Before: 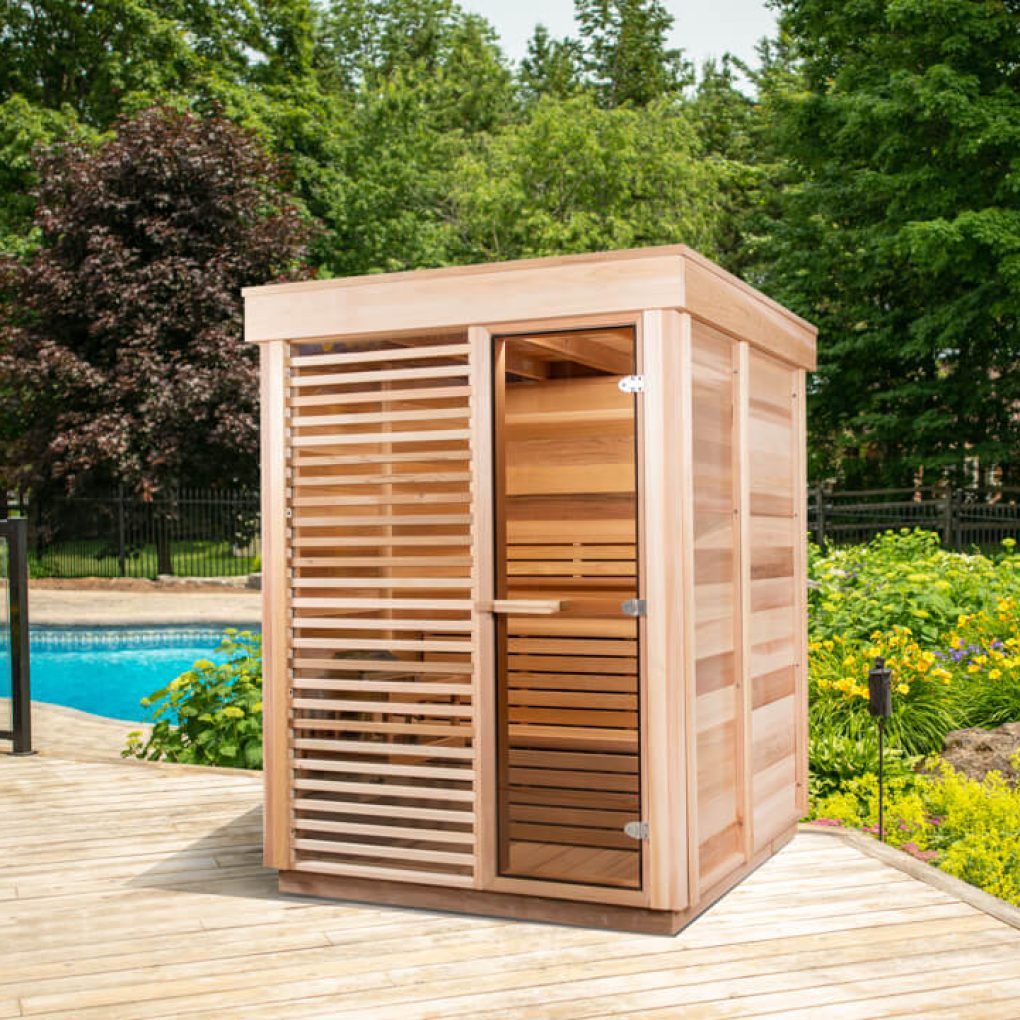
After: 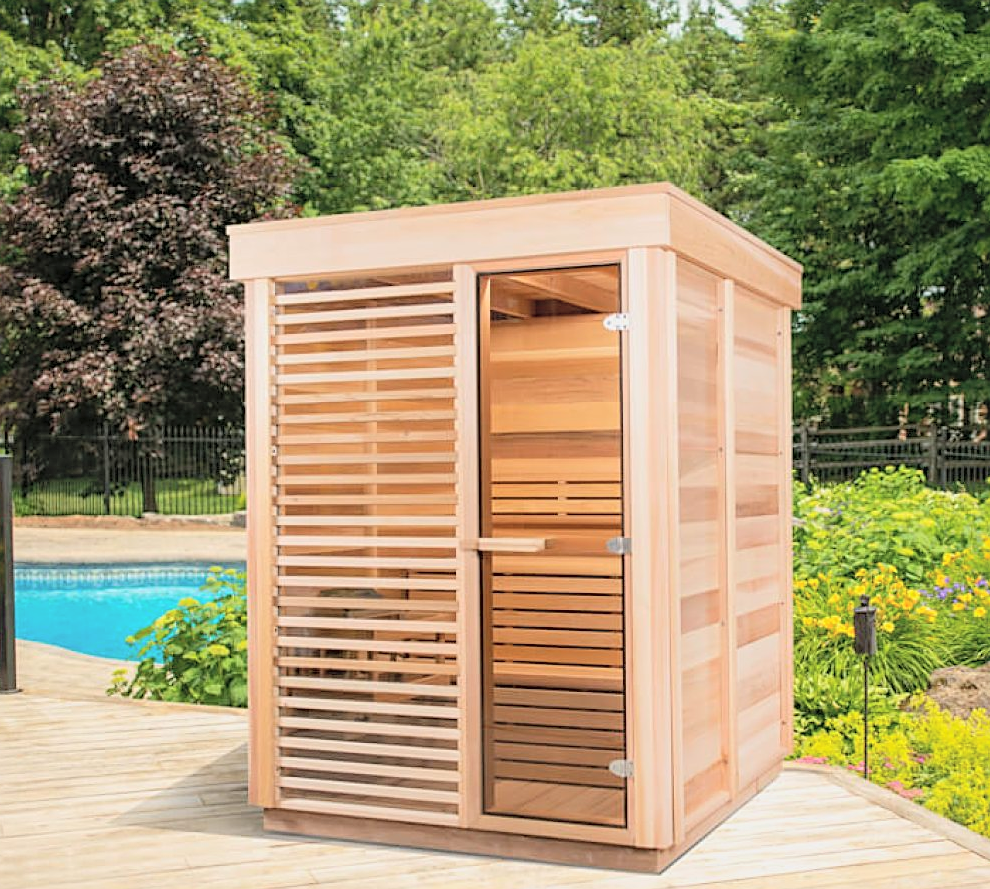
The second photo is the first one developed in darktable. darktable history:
sharpen: on, module defaults
global tonemap: drago (0.7, 100)
crop: left 1.507%, top 6.147%, right 1.379%, bottom 6.637%
